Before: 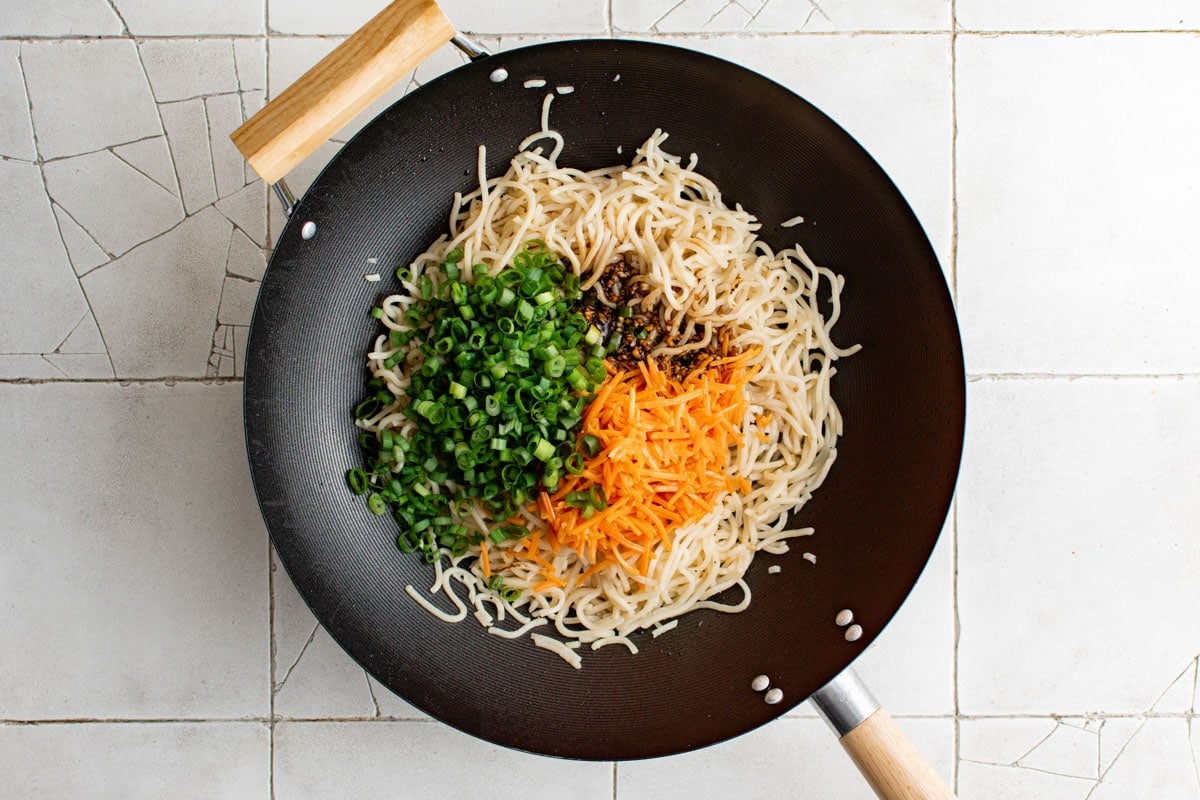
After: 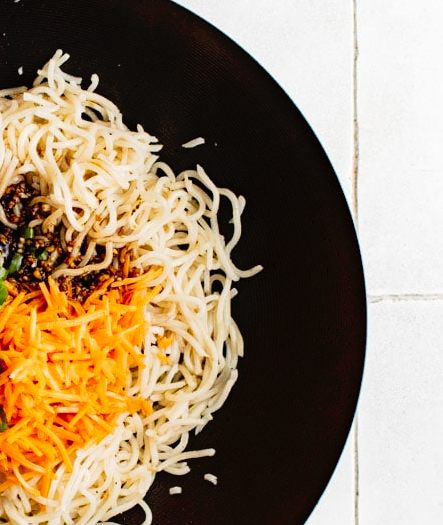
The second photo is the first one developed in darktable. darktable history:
crop and rotate: left 49.936%, top 10.094%, right 13.136%, bottom 24.256%
tone curve: curves: ch0 [(0, 0) (0.003, 0.007) (0.011, 0.01) (0.025, 0.018) (0.044, 0.028) (0.069, 0.034) (0.1, 0.04) (0.136, 0.051) (0.177, 0.104) (0.224, 0.161) (0.277, 0.234) (0.335, 0.316) (0.399, 0.41) (0.468, 0.487) (0.543, 0.577) (0.623, 0.679) (0.709, 0.769) (0.801, 0.854) (0.898, 0.922) (1, 1)], preserve colors none
